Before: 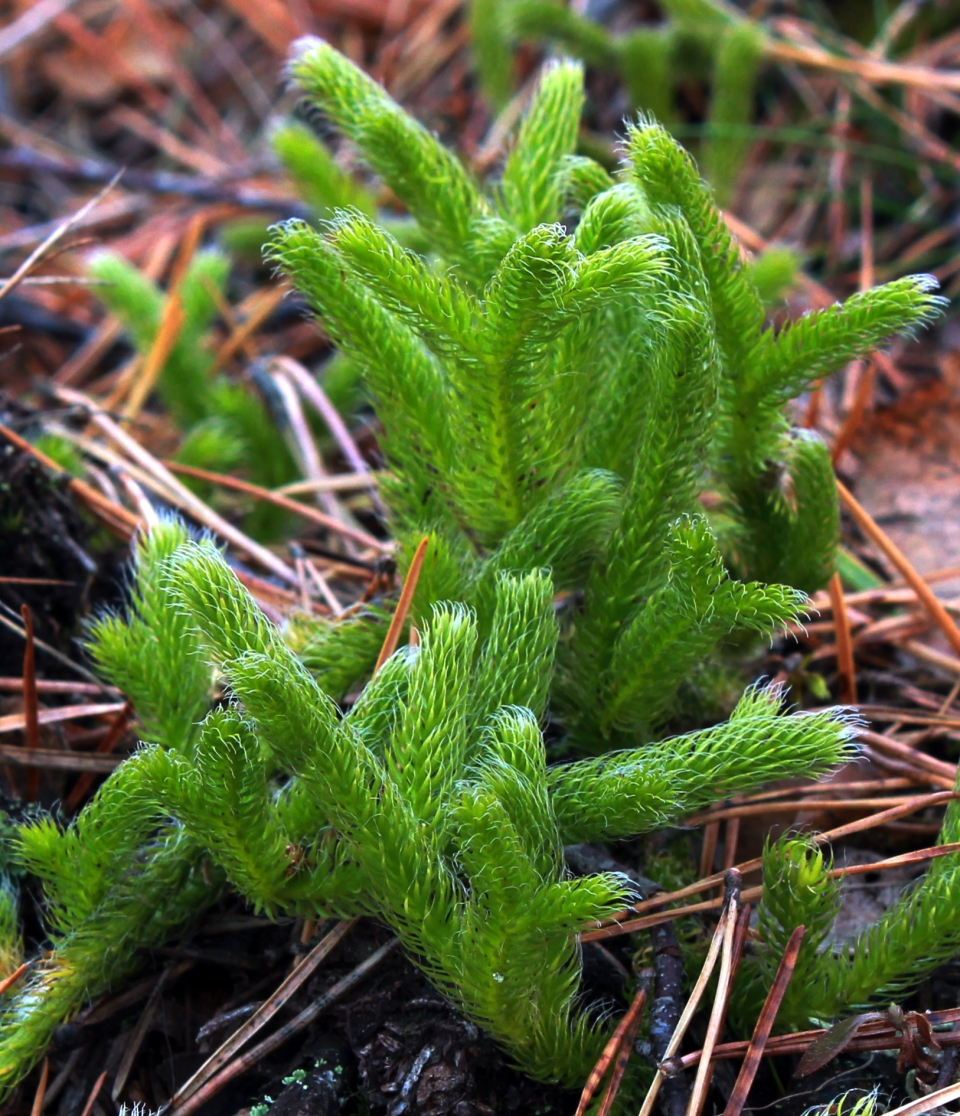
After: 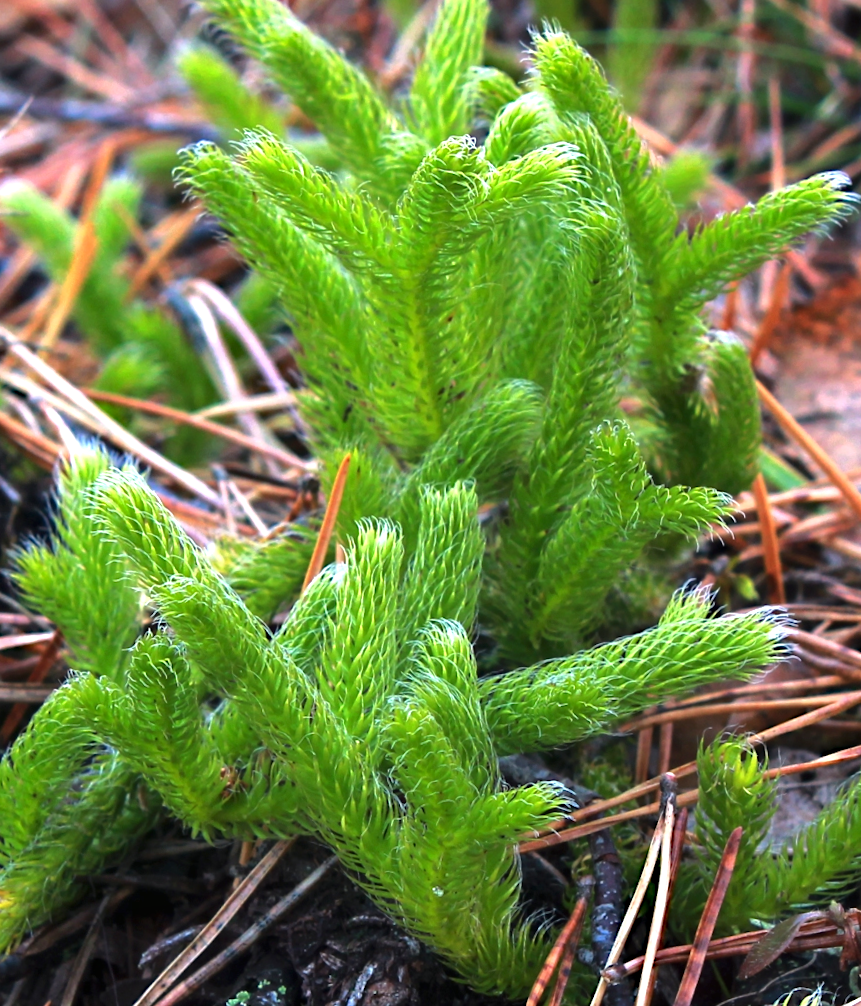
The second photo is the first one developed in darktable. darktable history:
color zones: curves: ch0 [(0, 0.5) (0.143, 0.5) (0.286, 0.5) (0.429, 0.5) (0.571, 0.5) (0.714, 0.476) (0.857, 0.5) (1, 0.5)]; ch2 [(0, 0.5) (0.143, 0.5) (0.286, 0.5) (0.429, 0.5) (0.571, 0.5) (0.714, 0.487) (0.857, 0.5) (1, 0.5)]
base curve: curves: ch0 [(0, 0) (0.235, 0.266) (0.503, 0.496) (0.786, 0.72) (1, 1)], fusion 1
crop and rotate: angle 2.3°, left 6.113%, top 5.703%
